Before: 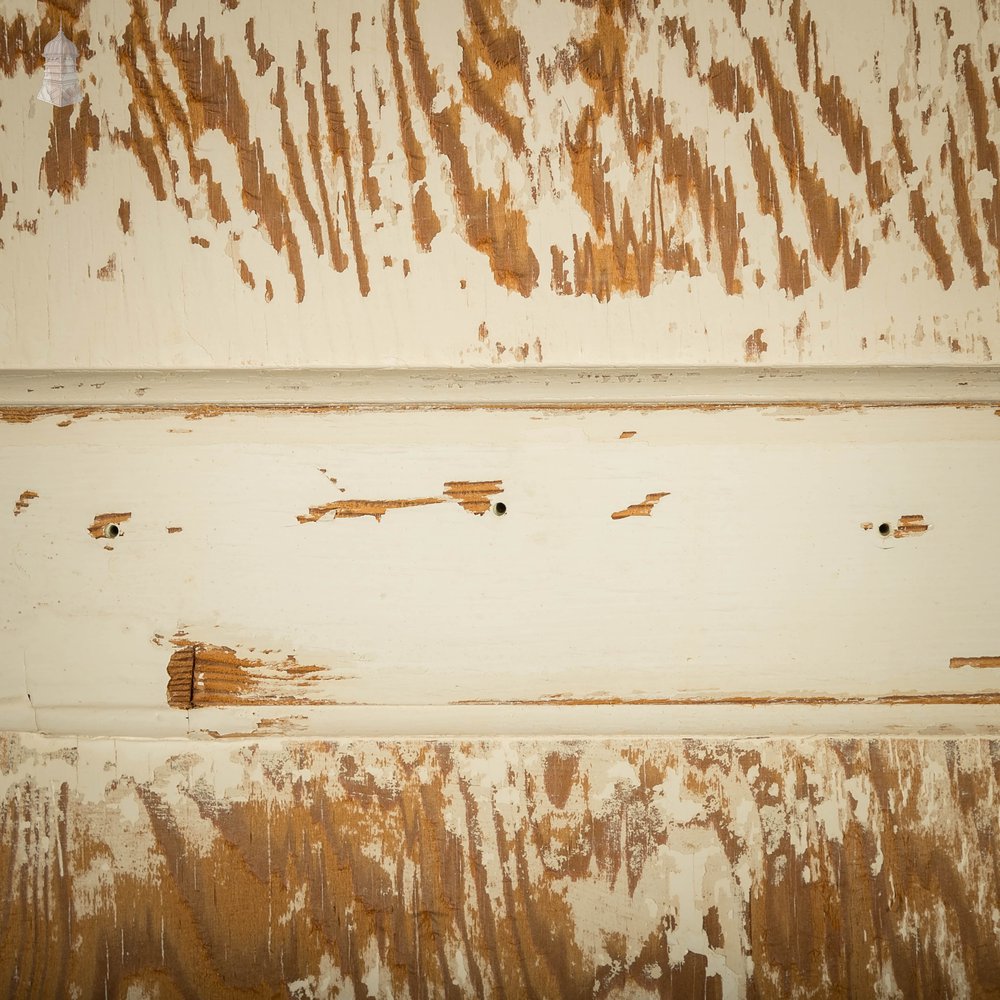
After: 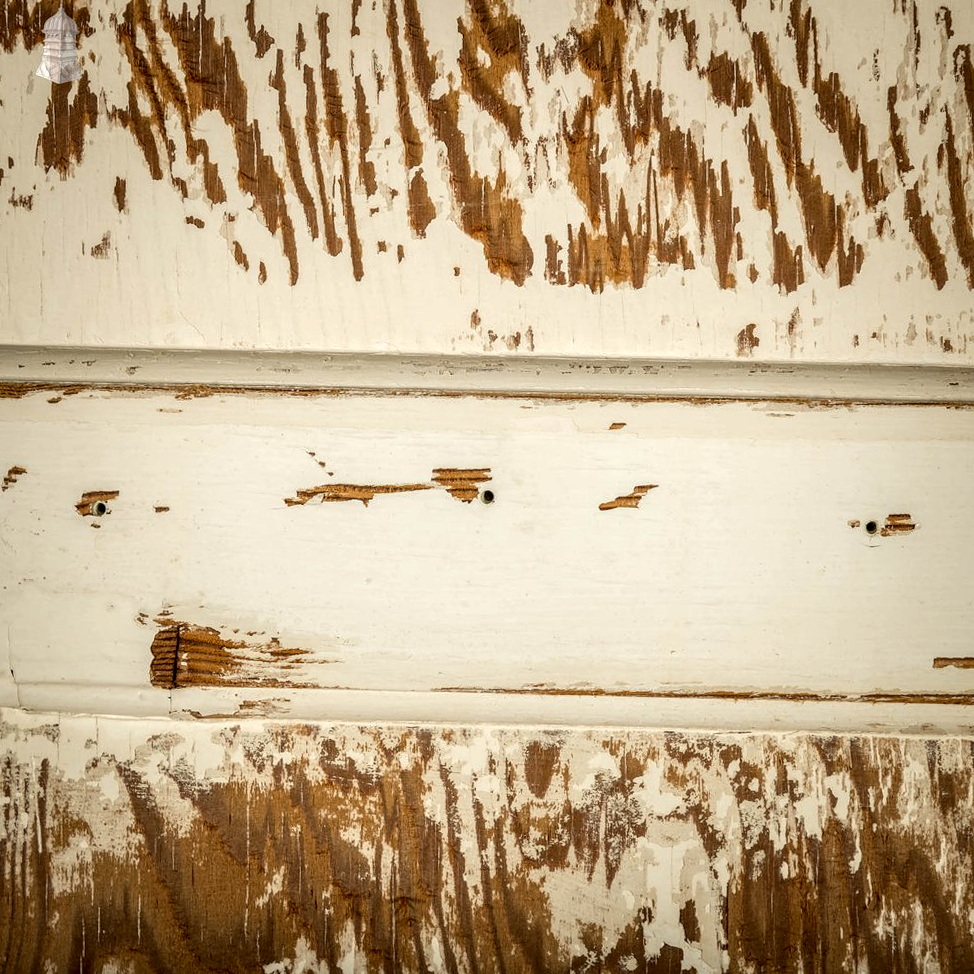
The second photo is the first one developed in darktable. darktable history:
crop and rotate: angle -1.51°
local contrast: highlights 16%, detail 187%
shadows and highlights: shadows 31.01, highlights 1.8, soften with gaussian
